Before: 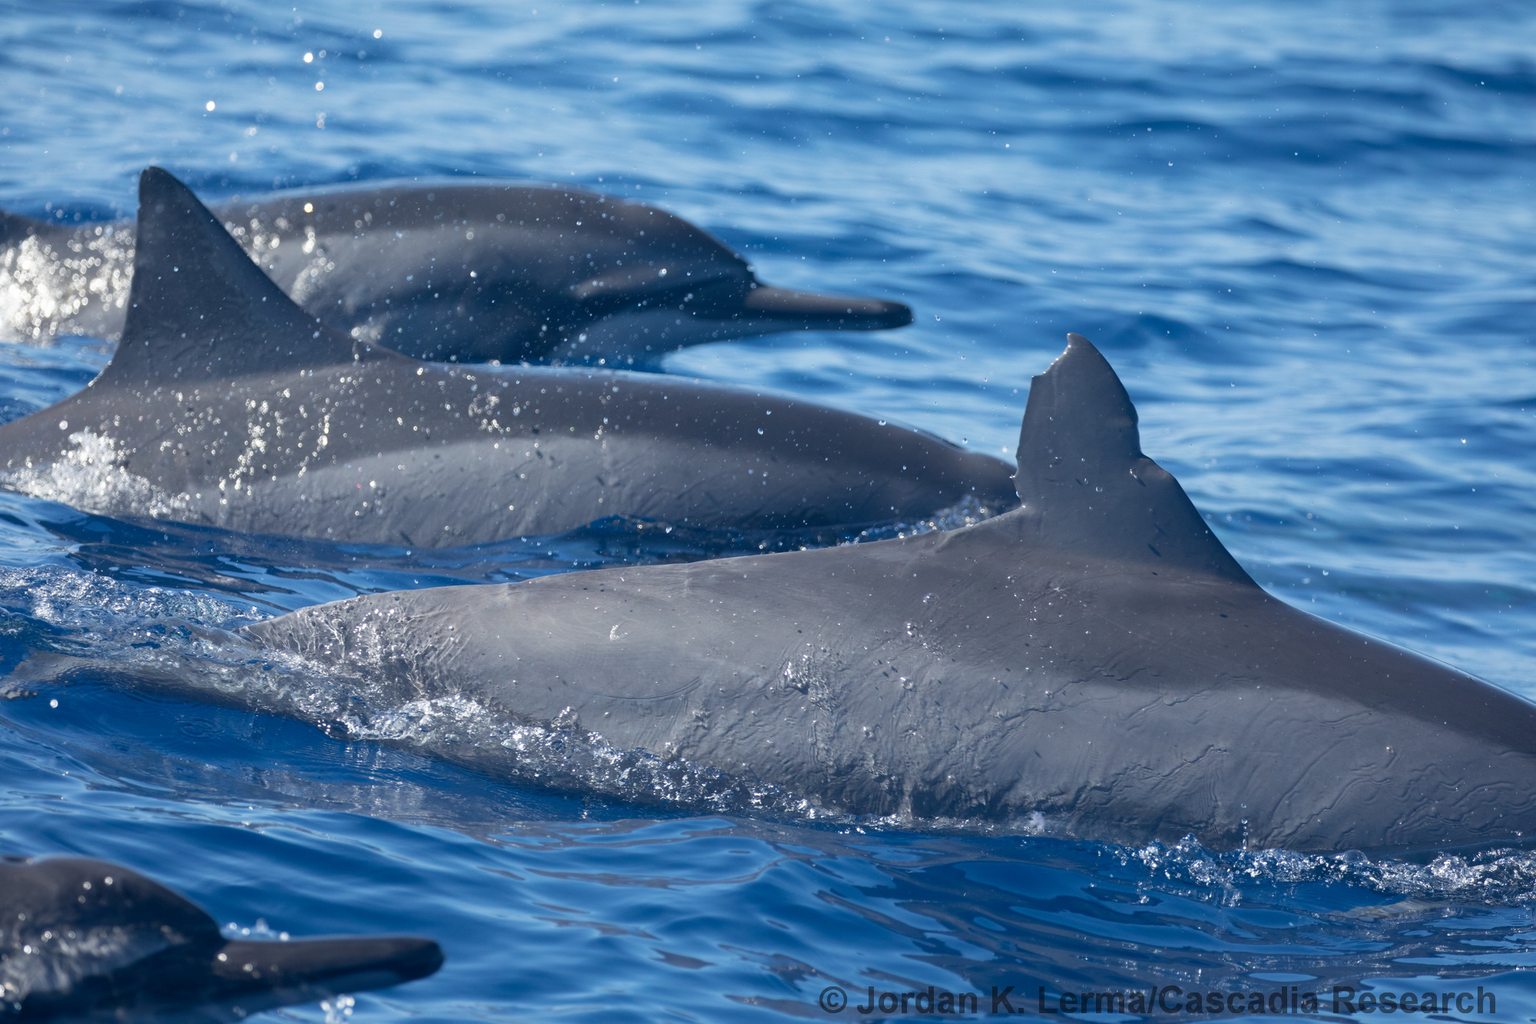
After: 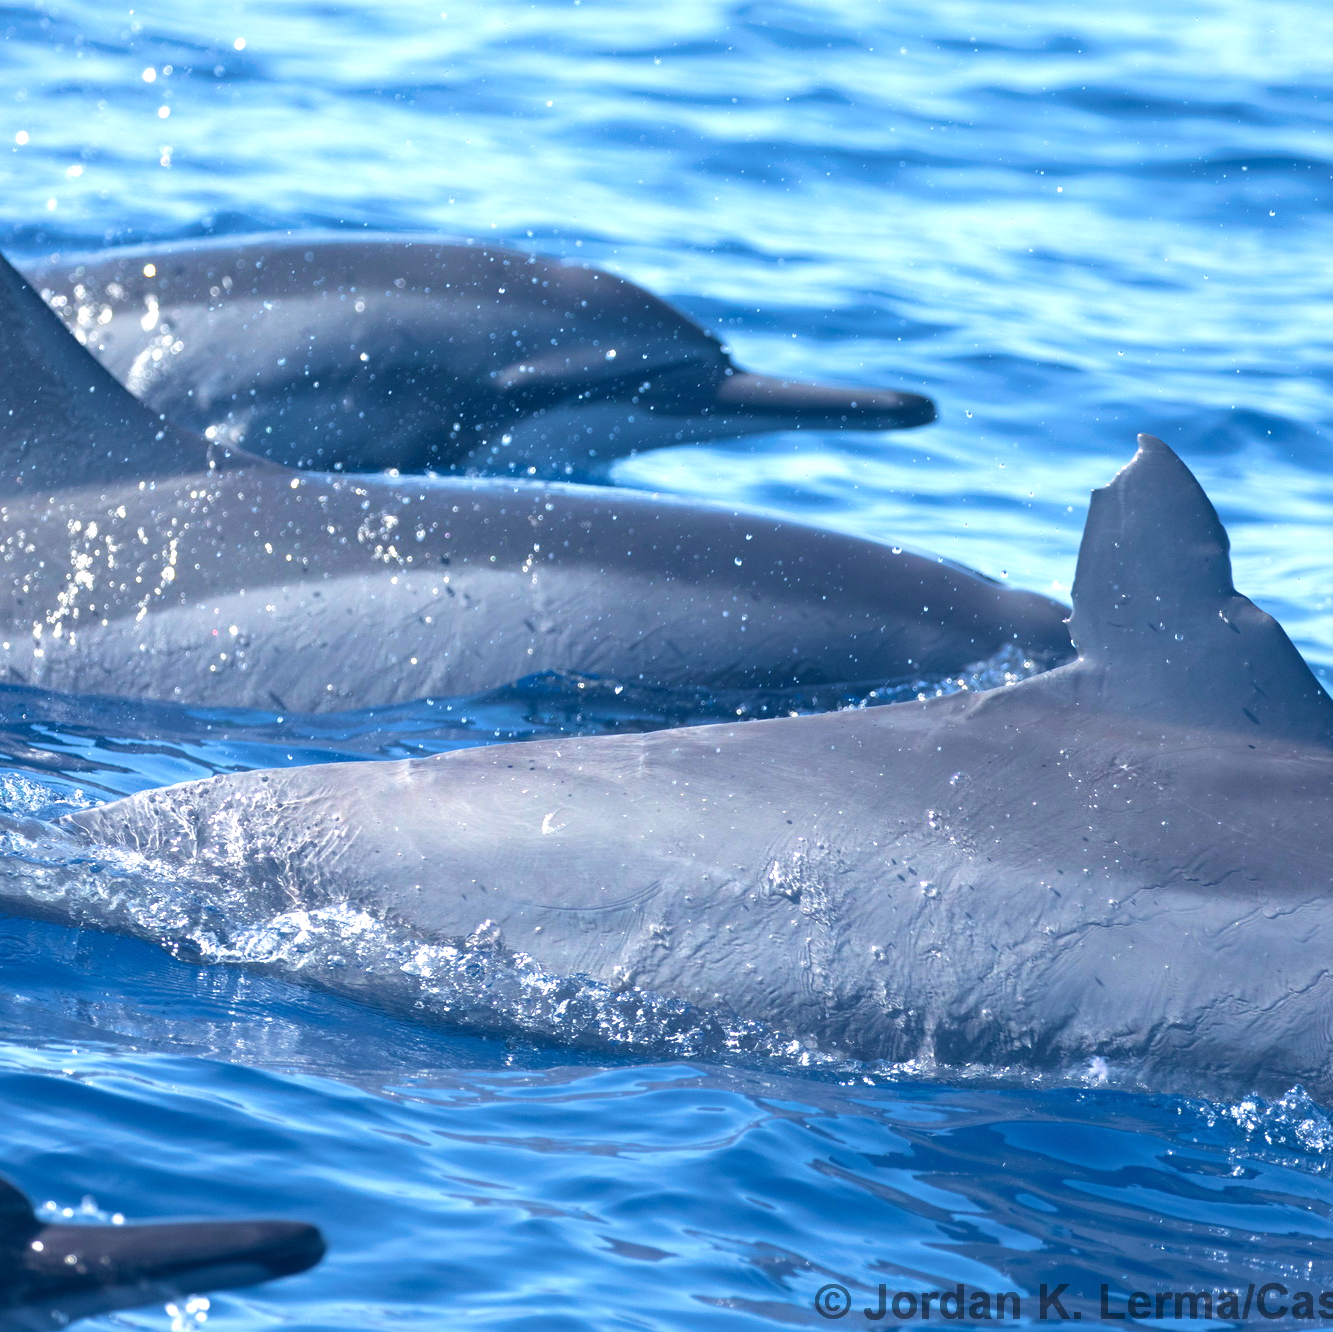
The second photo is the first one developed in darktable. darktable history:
exposure: exposure 0.935 EV, compensate highlight preservation false
velvia: strength 45%
crop and rotate: left 12.648%, right 20.685%
